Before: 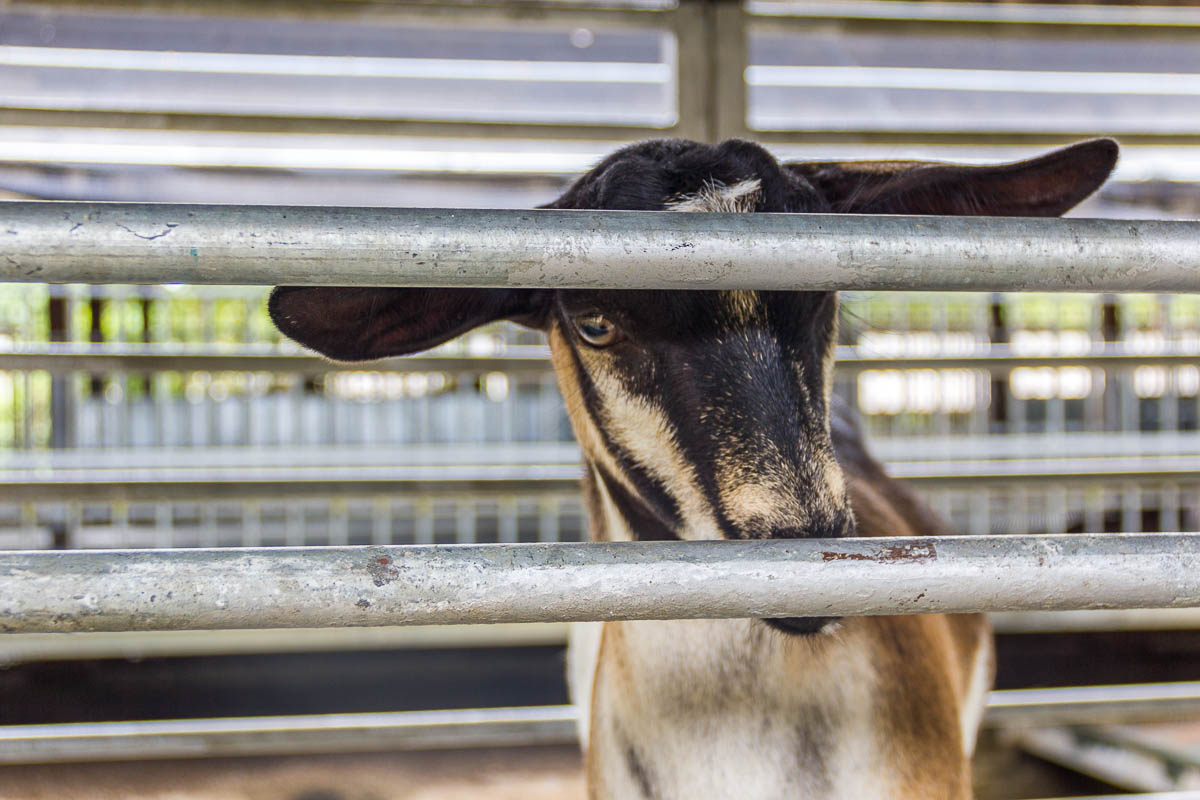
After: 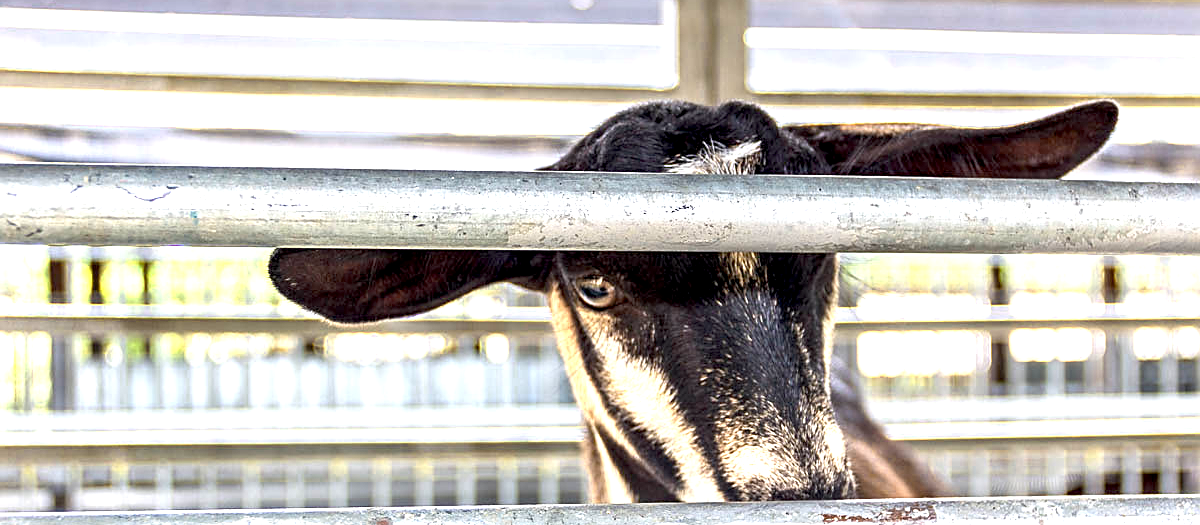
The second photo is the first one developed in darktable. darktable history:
exposure: black level correction 0.008, exposure 0.979 EV, compensate highlight preservation false
crop and rotate: top 4.848%, bottom 29.503%
color zones: curves: ch0 [(0.018, 0.548) (0.224, 0.64) (0.425, 0.447) (0.675, 0.575) (0.732, 0.579)]; ch1 [(0.066, 0.487) (0.25, 0.5) (0.404, 0.43) (0.75, 0.421) (0.956, 0.421)]; ch2 [(0.044, 0.561) (0.215, 0.465) (0.399, 0.544) (0.465, 0.548) (0.614, 0.447) (0.724, 0.43) (0.882, 0.623) (0.956, 0.632)]
sharpen: on, module defaults
